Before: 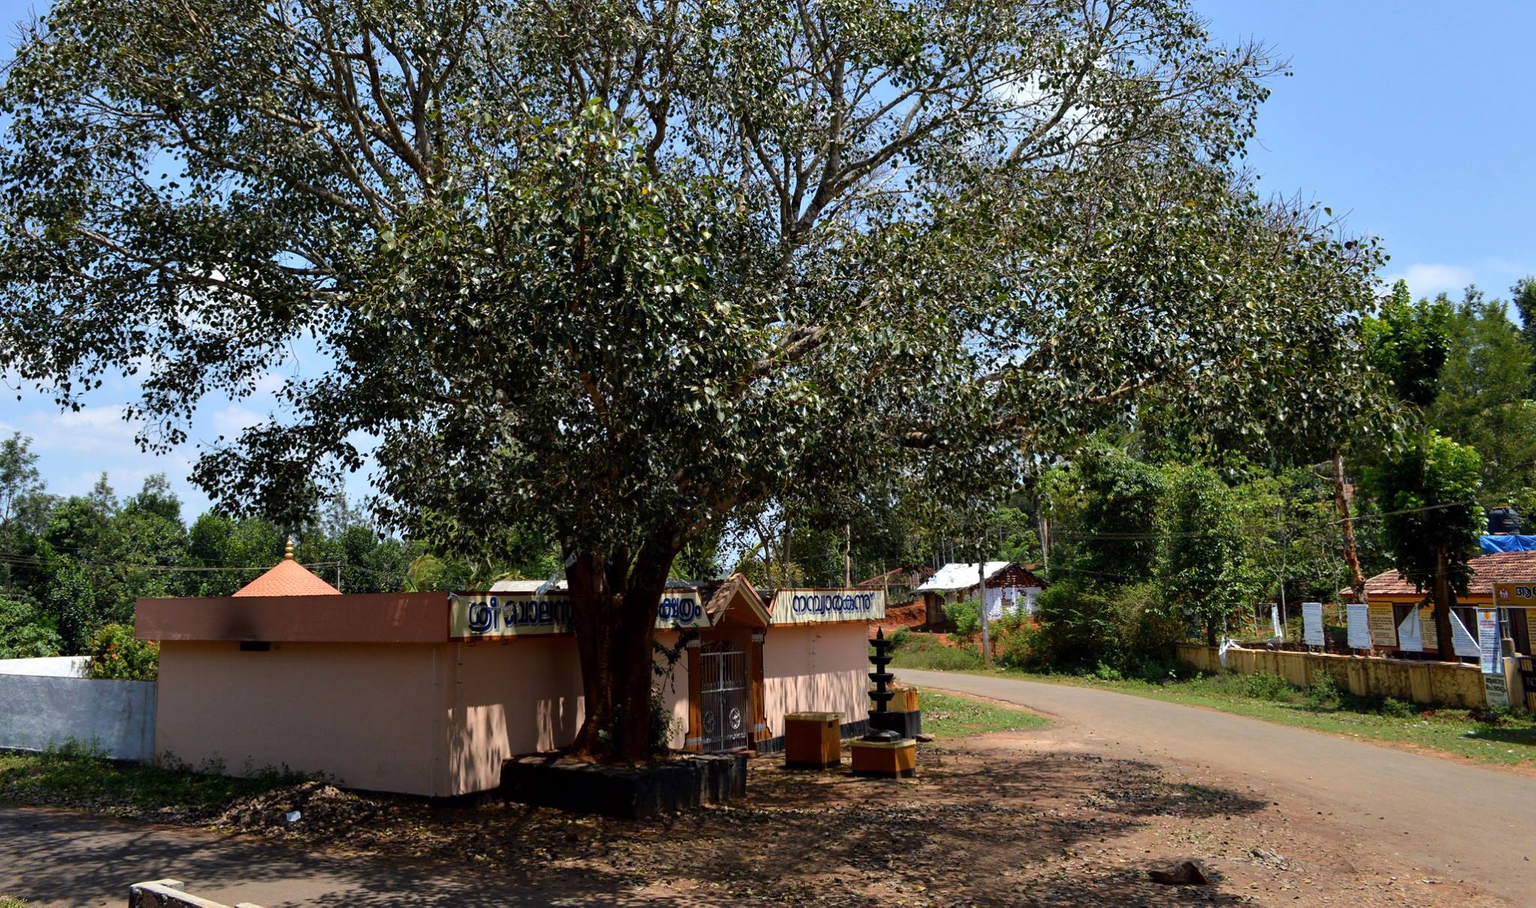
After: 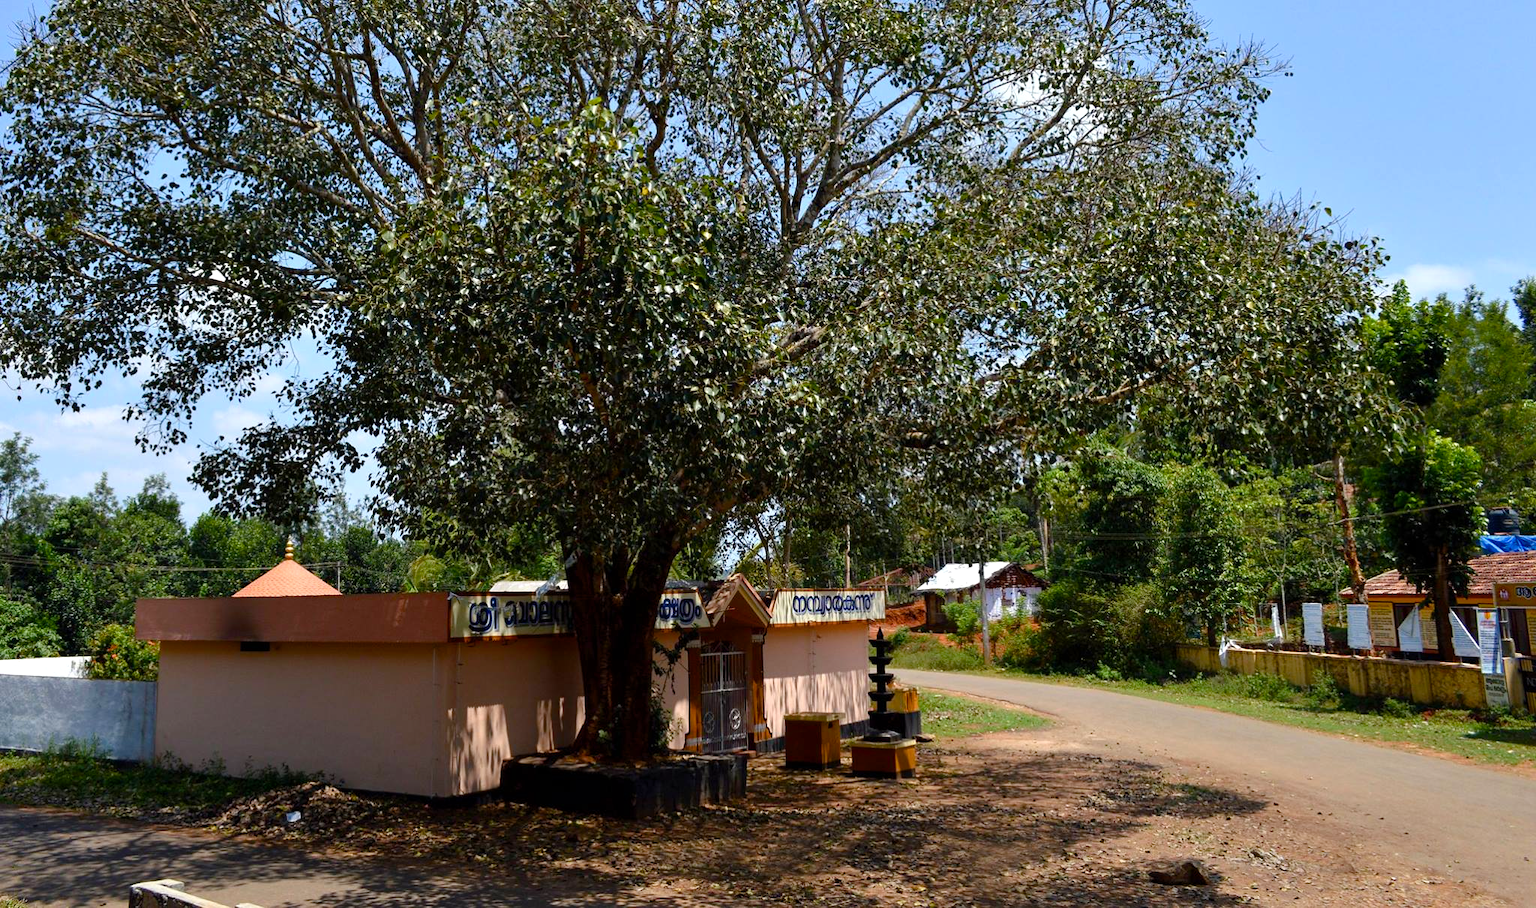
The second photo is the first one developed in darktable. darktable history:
exposure: exposure 0.161 EV, compensate highlight preservation false
color balance rgb: perceptual saturation grading › global saturation 20%, perceptual saturation grading › highlights -25%, perceptual saturation grading › shadows 25%
